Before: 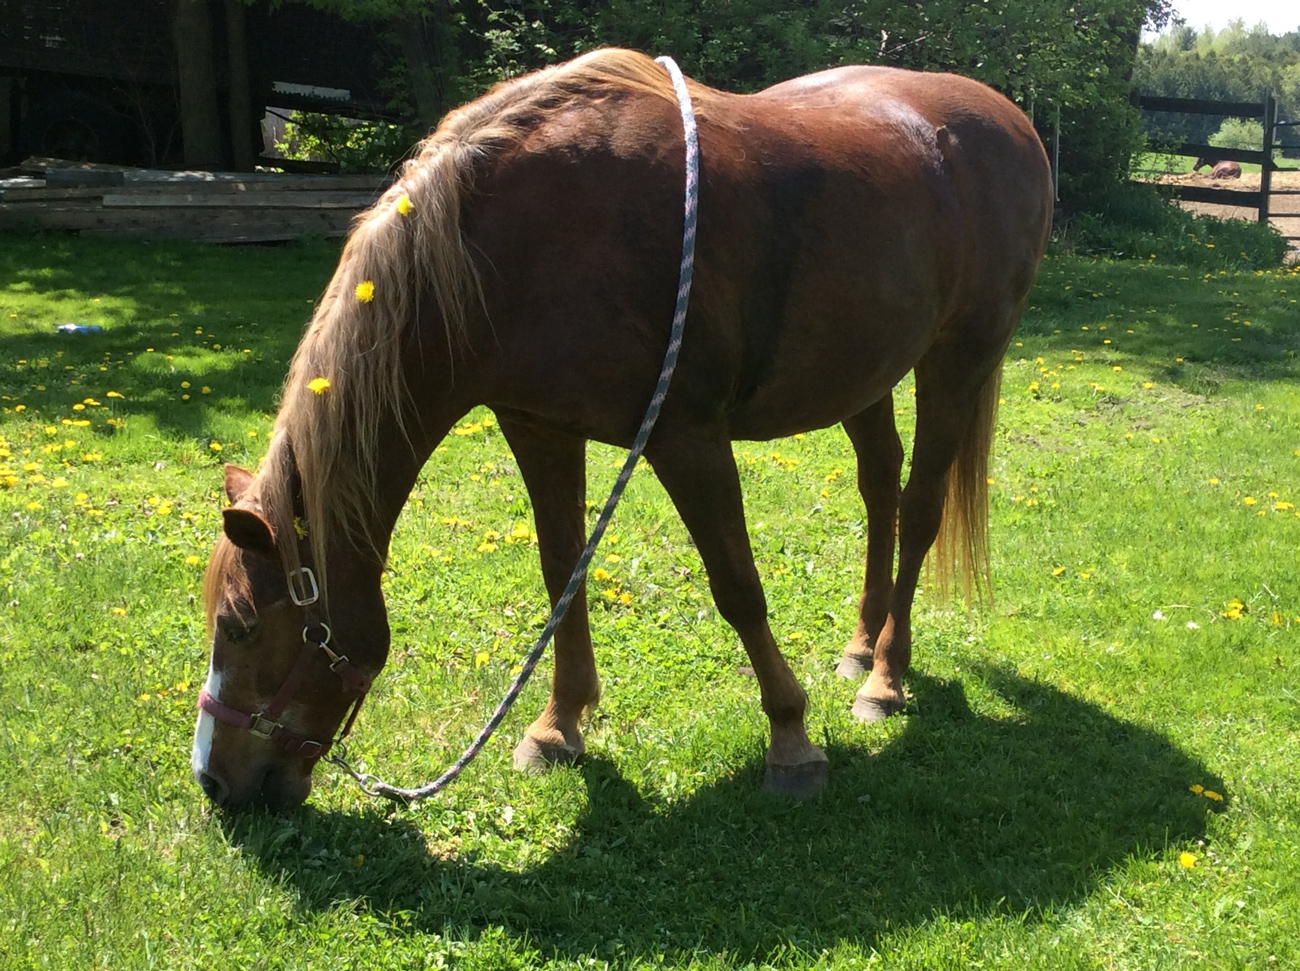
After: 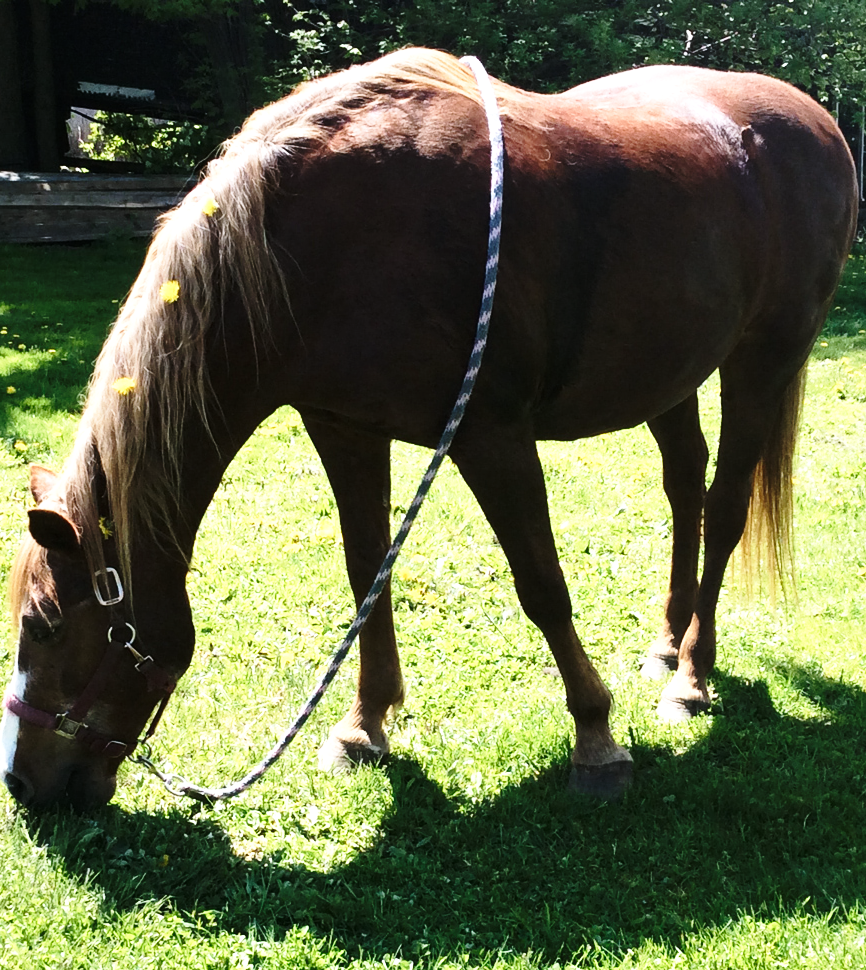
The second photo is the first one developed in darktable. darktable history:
color calibration: illuminant as shot in camera, x 0.358, y 0.373, temperature 4628.91 K
crop and rotate: left 15.055%, right 18.278%
base curve: curves: ch0 [(0, 0) (0.028, 0.03) (0.121, 0.232) (0.46, 0.748) (0.859, 0.968) (1, 1)], preserve colors none
exposure: compensate highlight preservation false
contrast brightness saturation: saturation -0.05
tone equalizer: -8 EV -0.75 EV, -7 EV -0.7 EV, -6 EV -0.6 EV, -5 EV -0.4 EV, -3 EV 0.4 EV, -2 EV 0.6 EV, -1 EV 0.7 EV, +0 EV 0.75 EV, edges refinement/feathering 500, mask exposure compensation -1.57 EV, preserve details no
